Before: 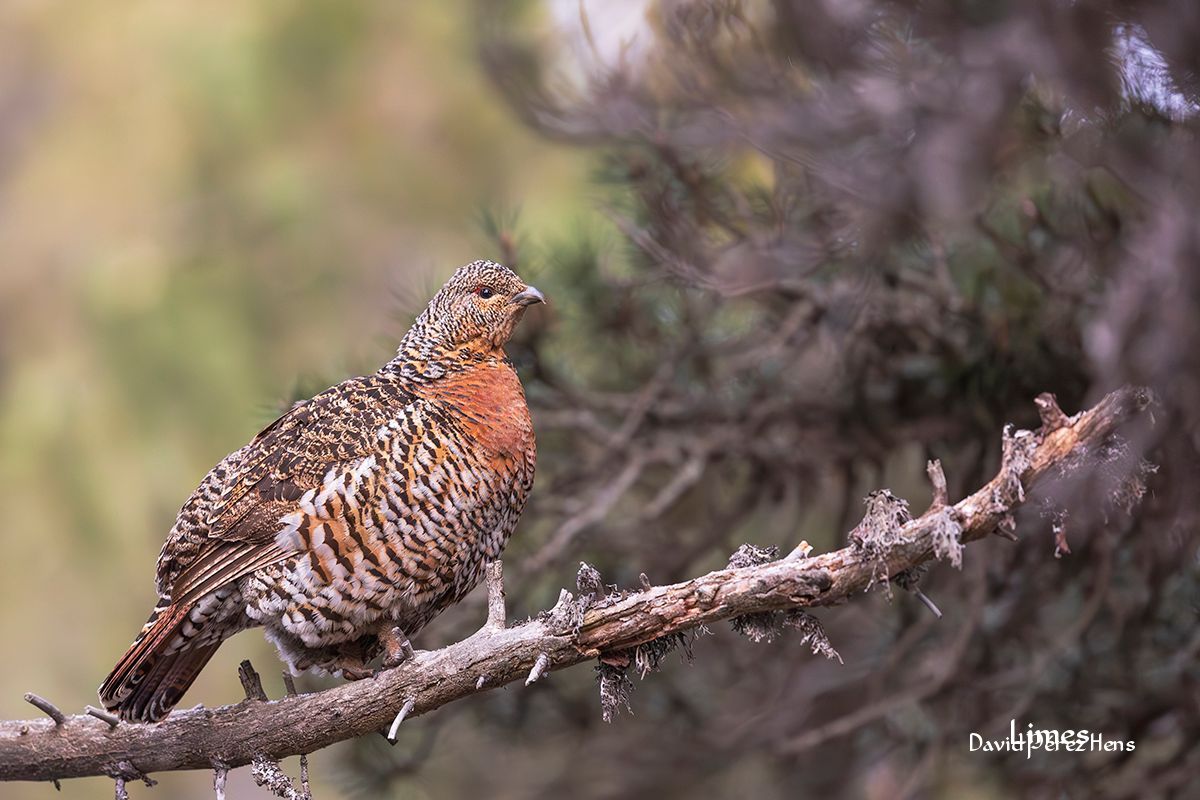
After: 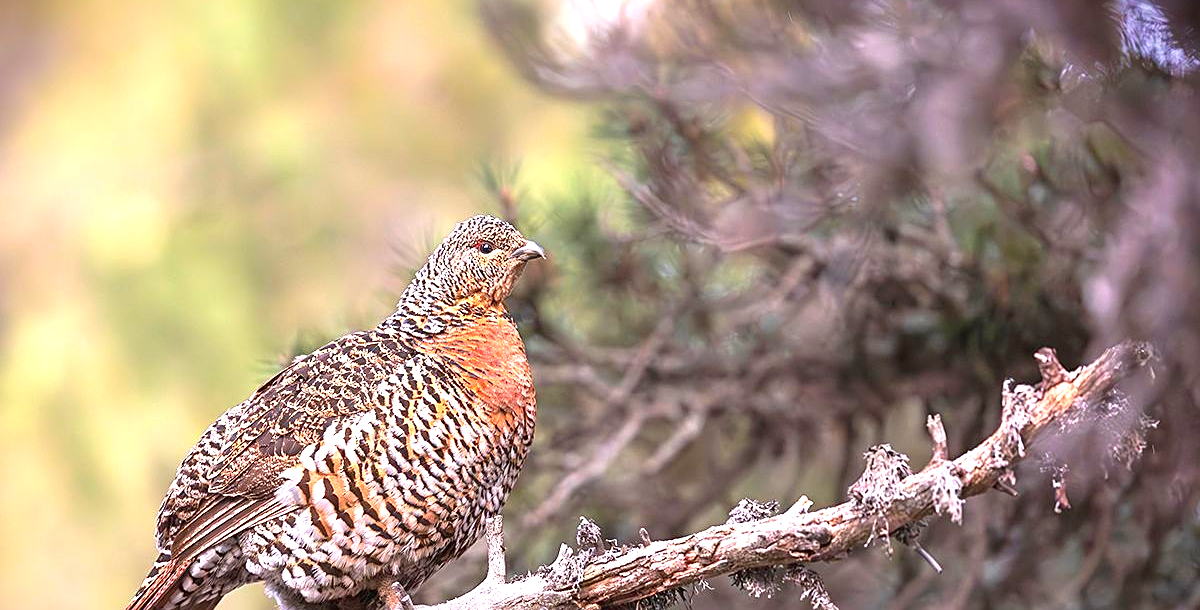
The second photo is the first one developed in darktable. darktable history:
sharpen: on, module defaults
exposure: black level correction 0, exposure 1.104 EV, compensate exposure bias true, compensate highlight preservation false
vignetting: fall-off start 100.31%, brightness -0.984, saturation 0.495, center (-0.029, 0.241), width/height ratio 1.307
crop: top 5.706%, bottom 17.947%
contrast brightness saturation: contrast 0.036, saturation 0.156
